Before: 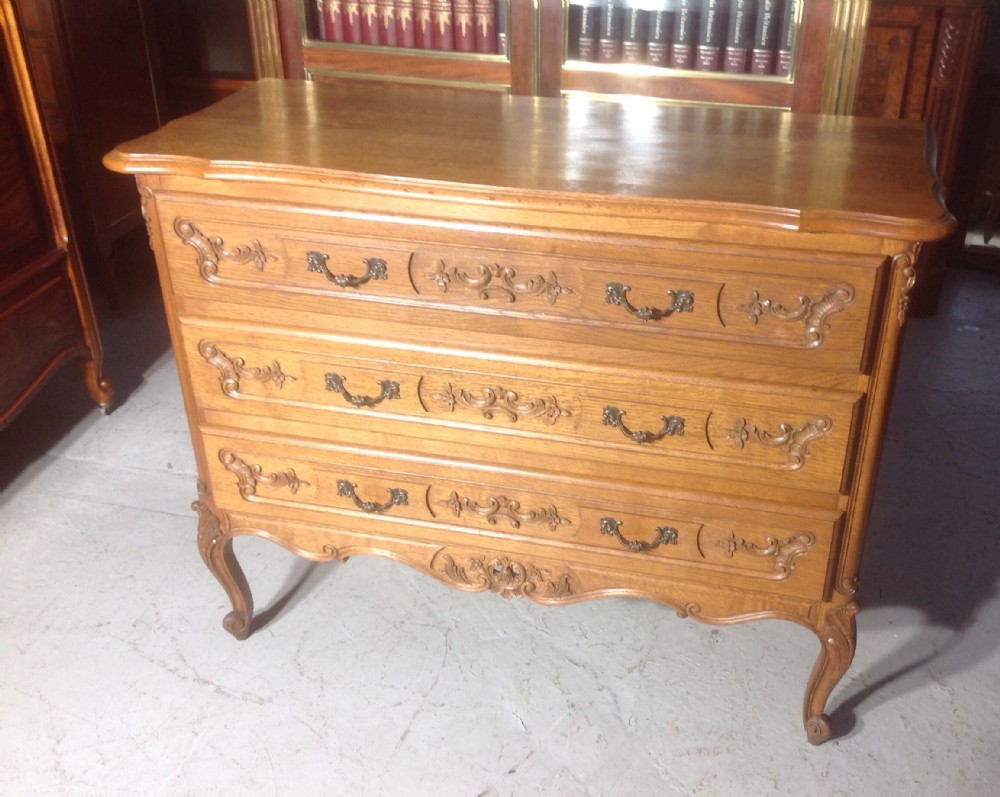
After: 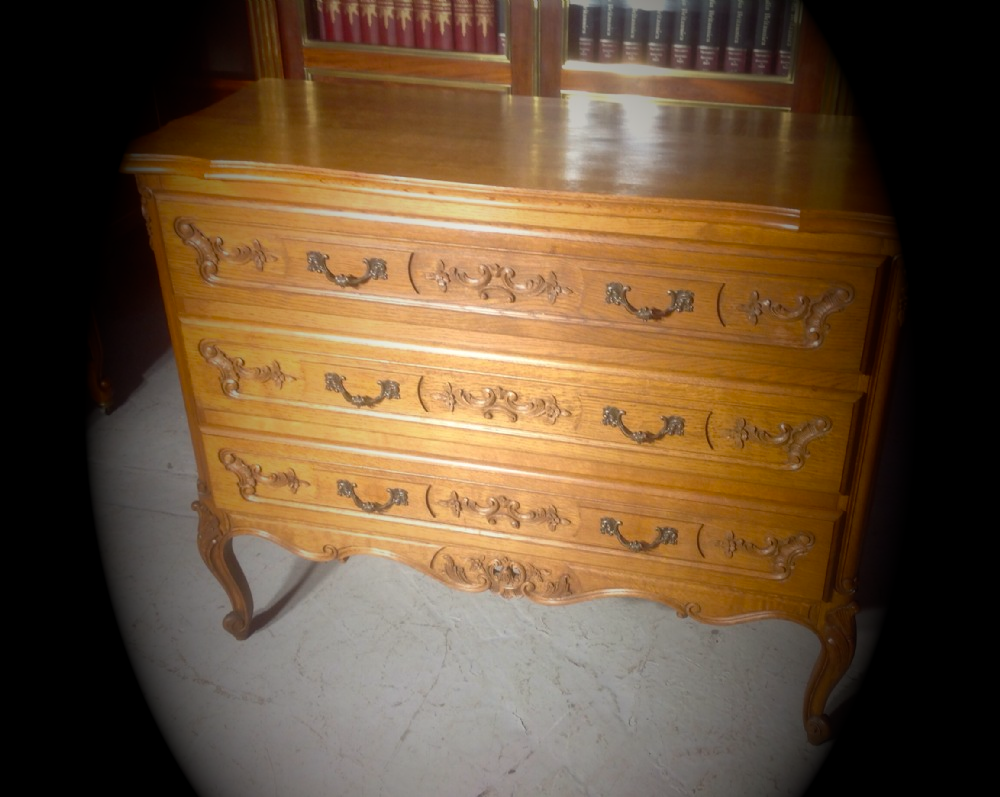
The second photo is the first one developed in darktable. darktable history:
color correction: highlights b* 3
vignetting: fall-off start 15.9%, fall-off radius 100%, brightness -1, saturation 0.5, width/height ratio 0.719
